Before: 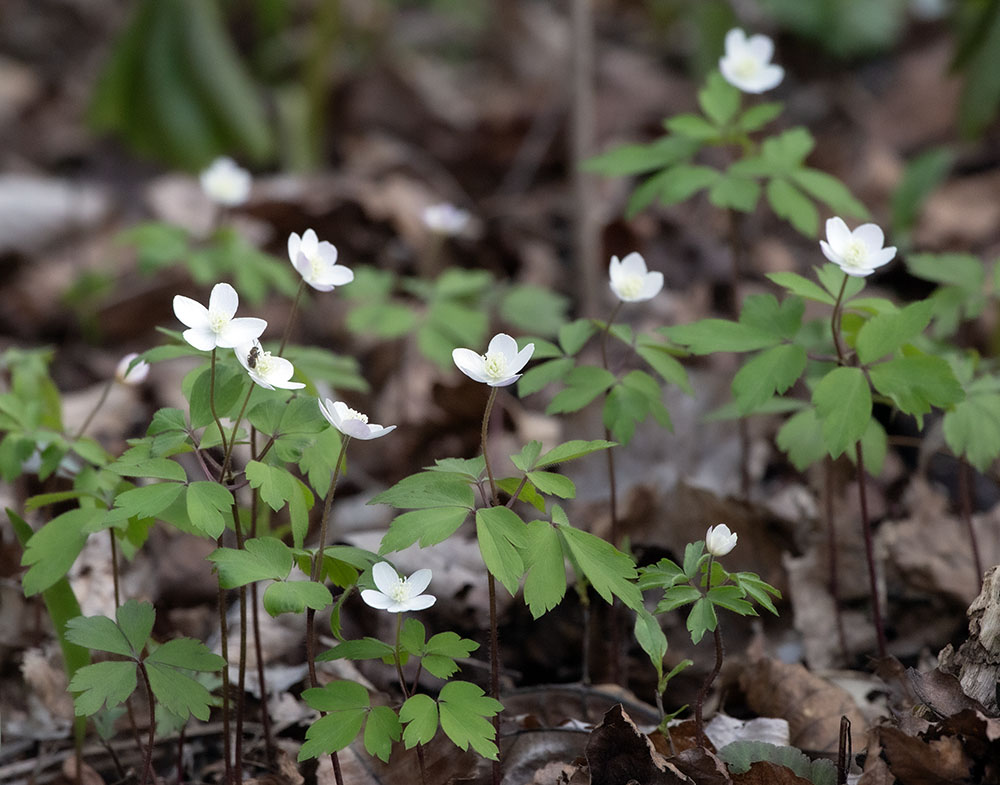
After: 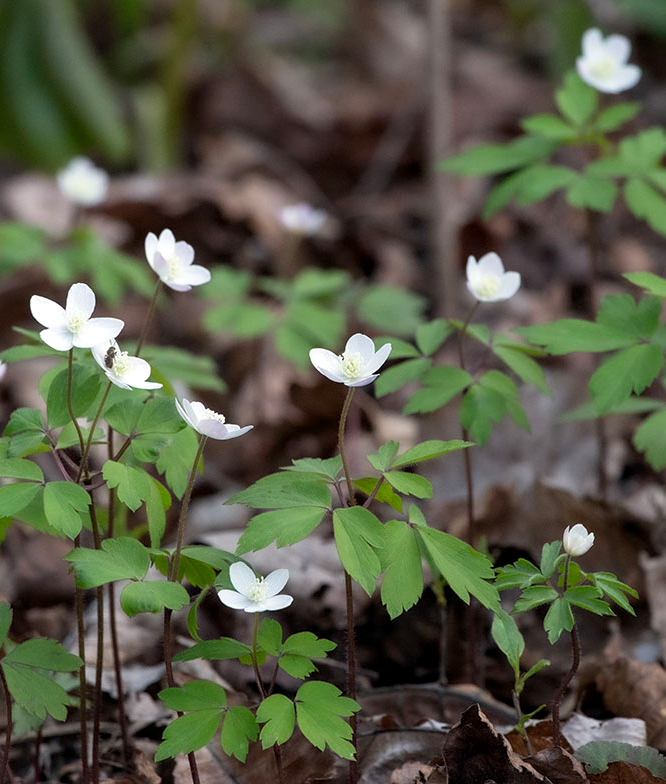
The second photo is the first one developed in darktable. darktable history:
local contrast: highlights 100%, shadows 100%, detail 120%, midtone range 0.2
crop and rotate: left 14.385%, right 18.948%
